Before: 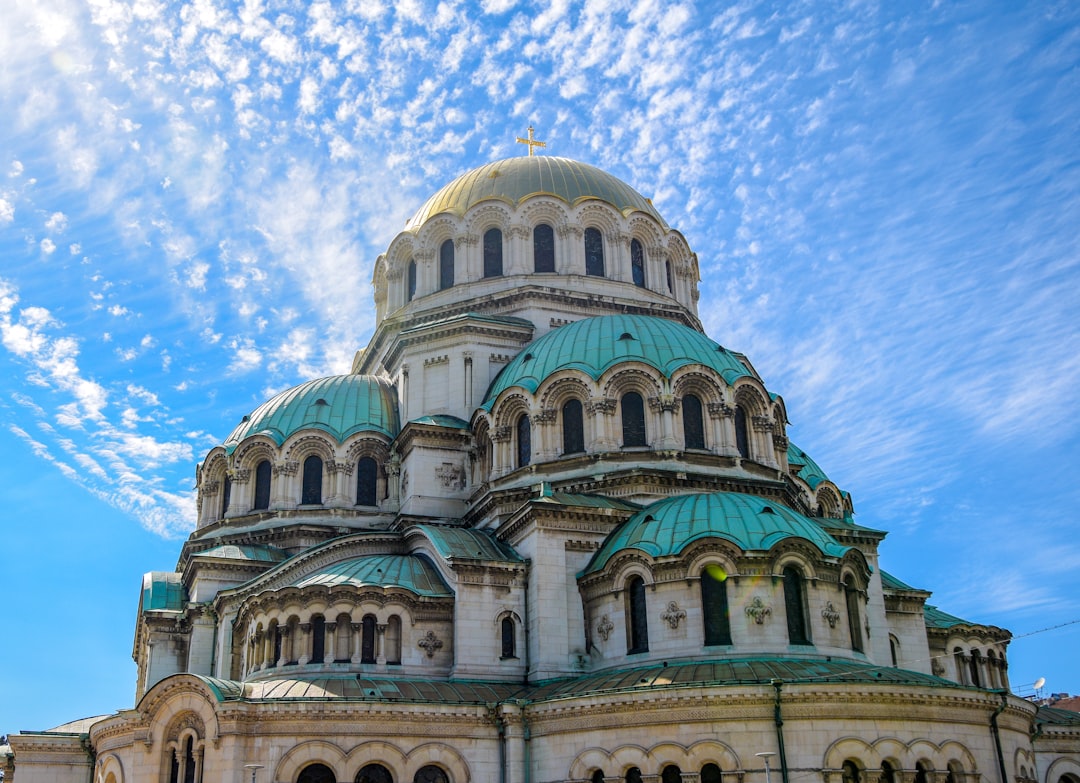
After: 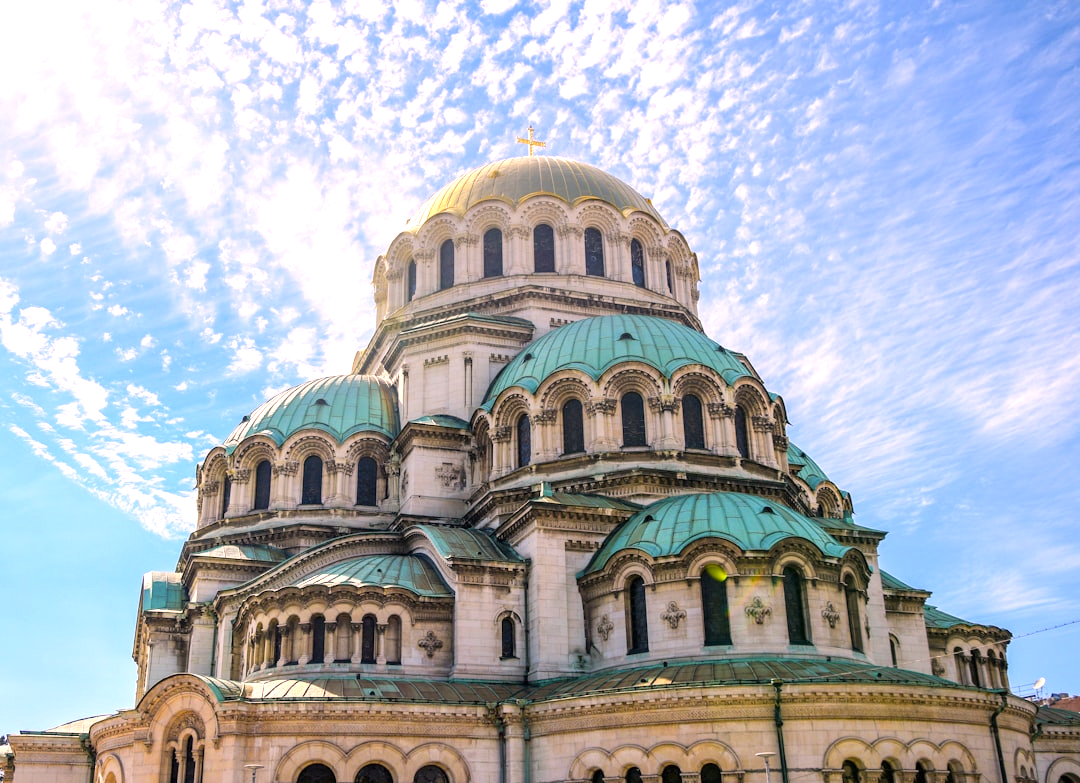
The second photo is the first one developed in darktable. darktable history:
color correction: highlights a* 11.96, highlights b* 11.58
tone curve: curves: ch0 [(0, 0) (0.003, 0.003) (0.011, 0.011) (0.025, 0.025) (0.044, 0.045) (0.069, 0.07) (0.1, 0.1) (0.136, 0.137) (0.177, 0.179) (0.224, 0.226) (0.277, 0.279) (0.335, 0.338) (0.399, 0.402) (0.468, 0.472) (0.543, 0.547) (0.623, 0.628) (0.709, 0.715) (0.801, 0.807) (0.898, 0.902) (1, 1)], preserve colors none
exposure: black level correction 0, exposure 0.7 EV, compensate exposure bias true, compensate highlight preservation false
